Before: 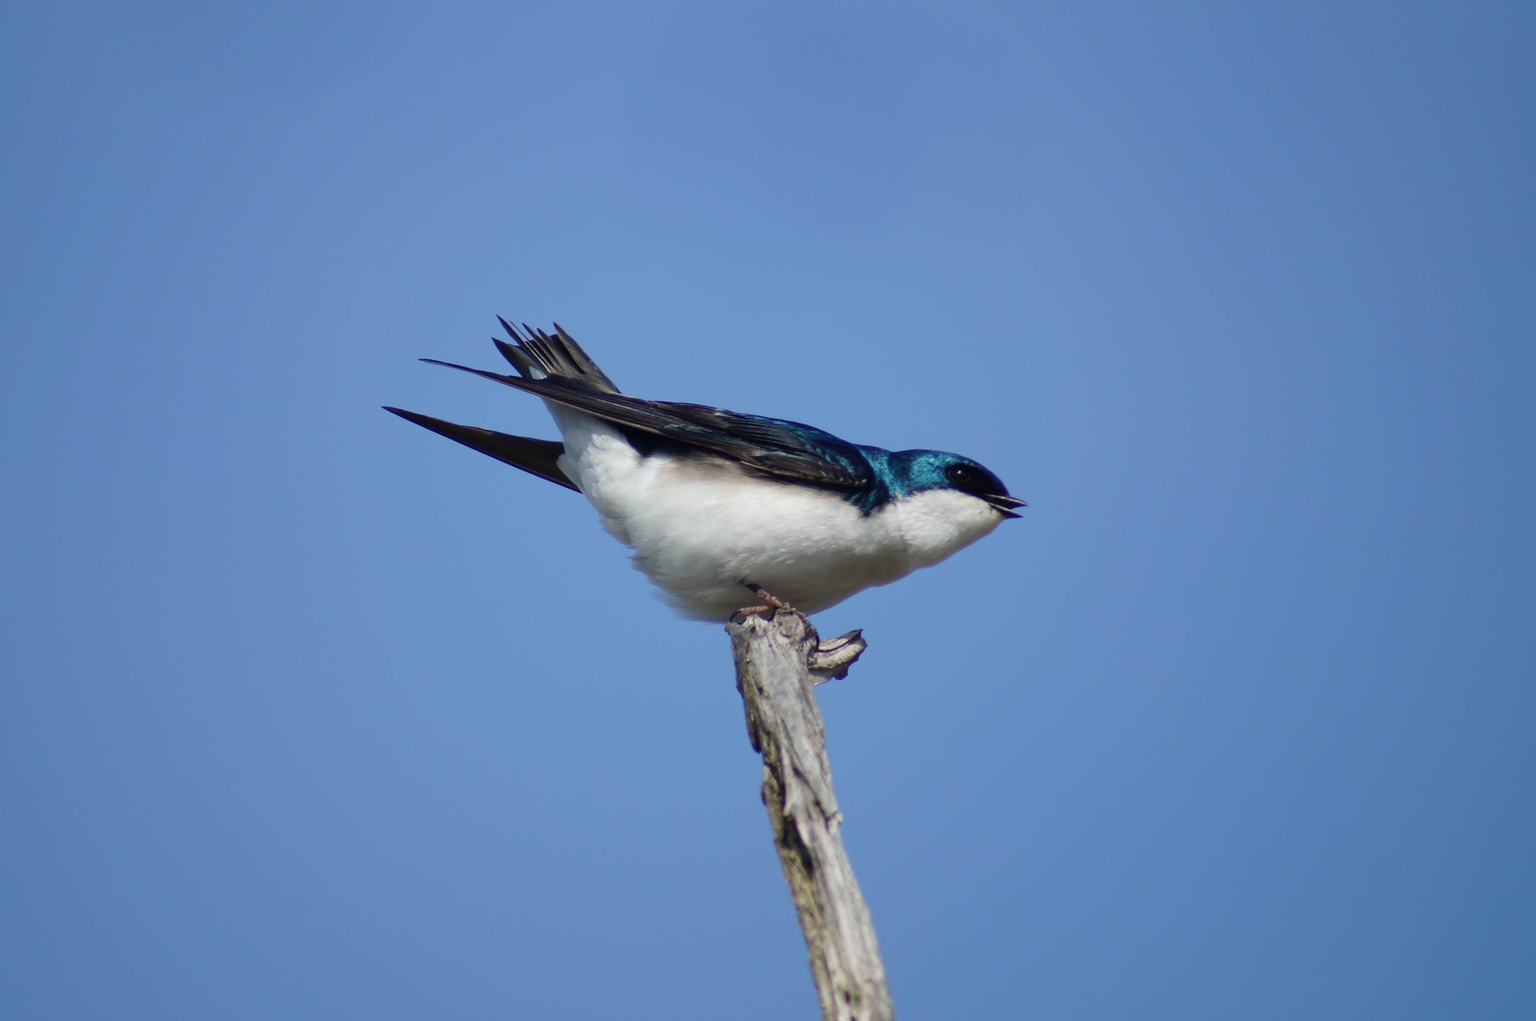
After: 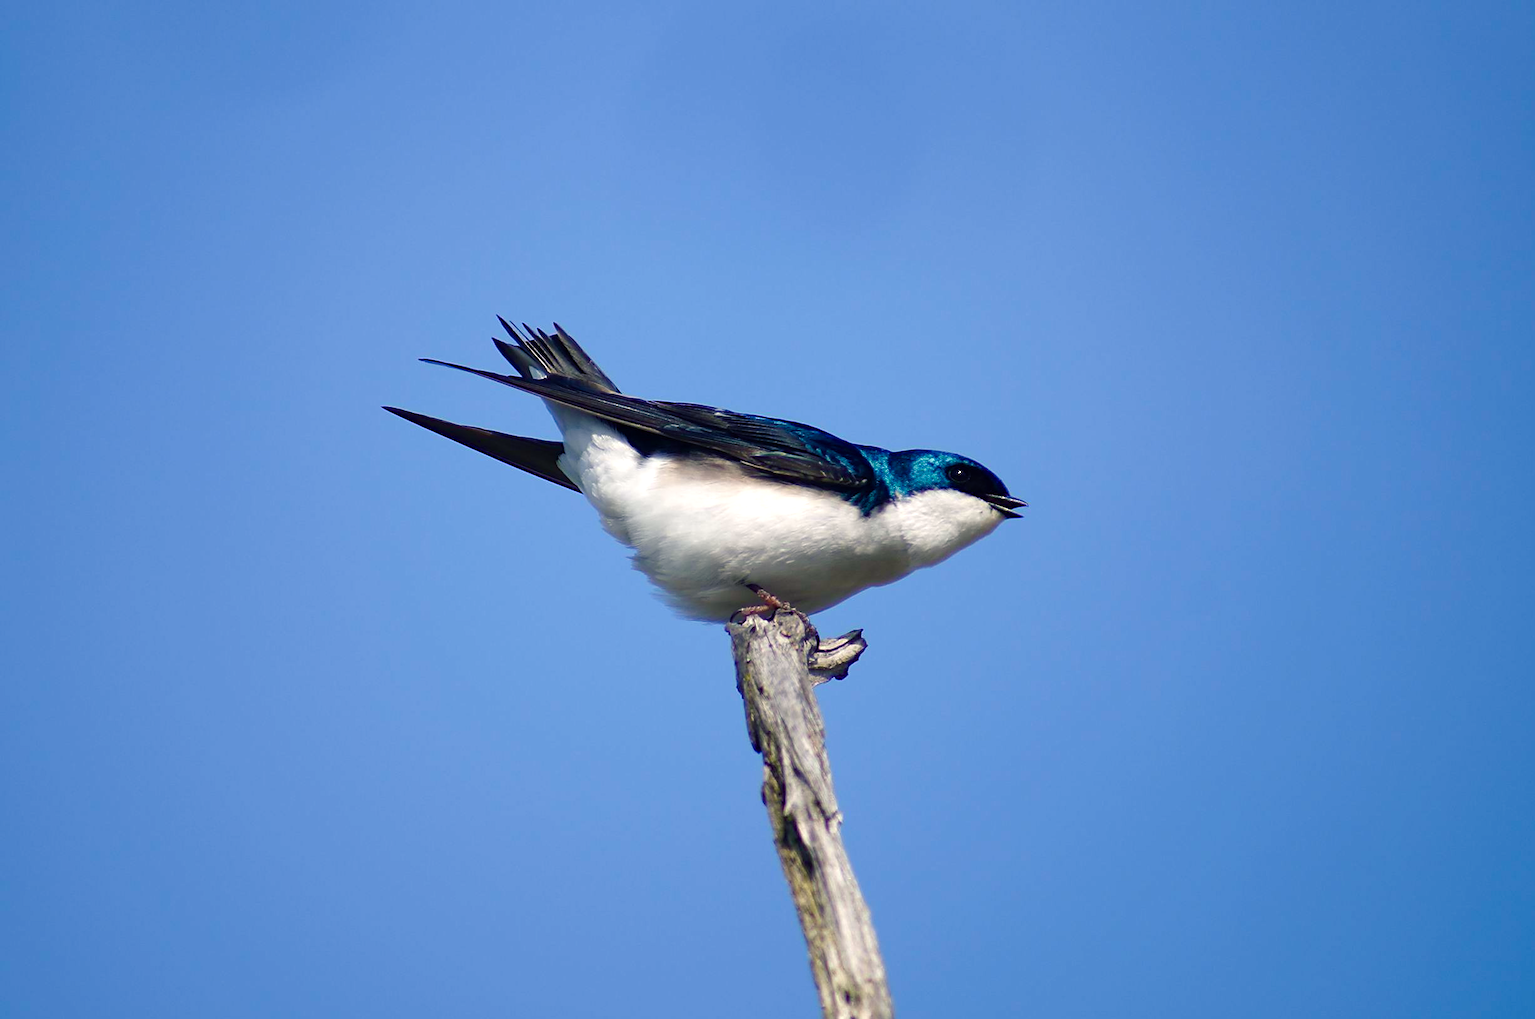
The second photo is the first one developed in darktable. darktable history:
color balance rgb: shadows lift › chroma 4.21%, shadows lift › hue 252.22°, highlights gain › chroma 1.36%, highlights gain › hue 50.24°, perceptual saturation grading › mid-tones 6.33%, perceptual saturation grading › shadows 72.44%, perceptual brilliance grading › highlights 11.59%, contrast 5.05%
crop: bottom 0.071%
sharpen: radius 1.967
